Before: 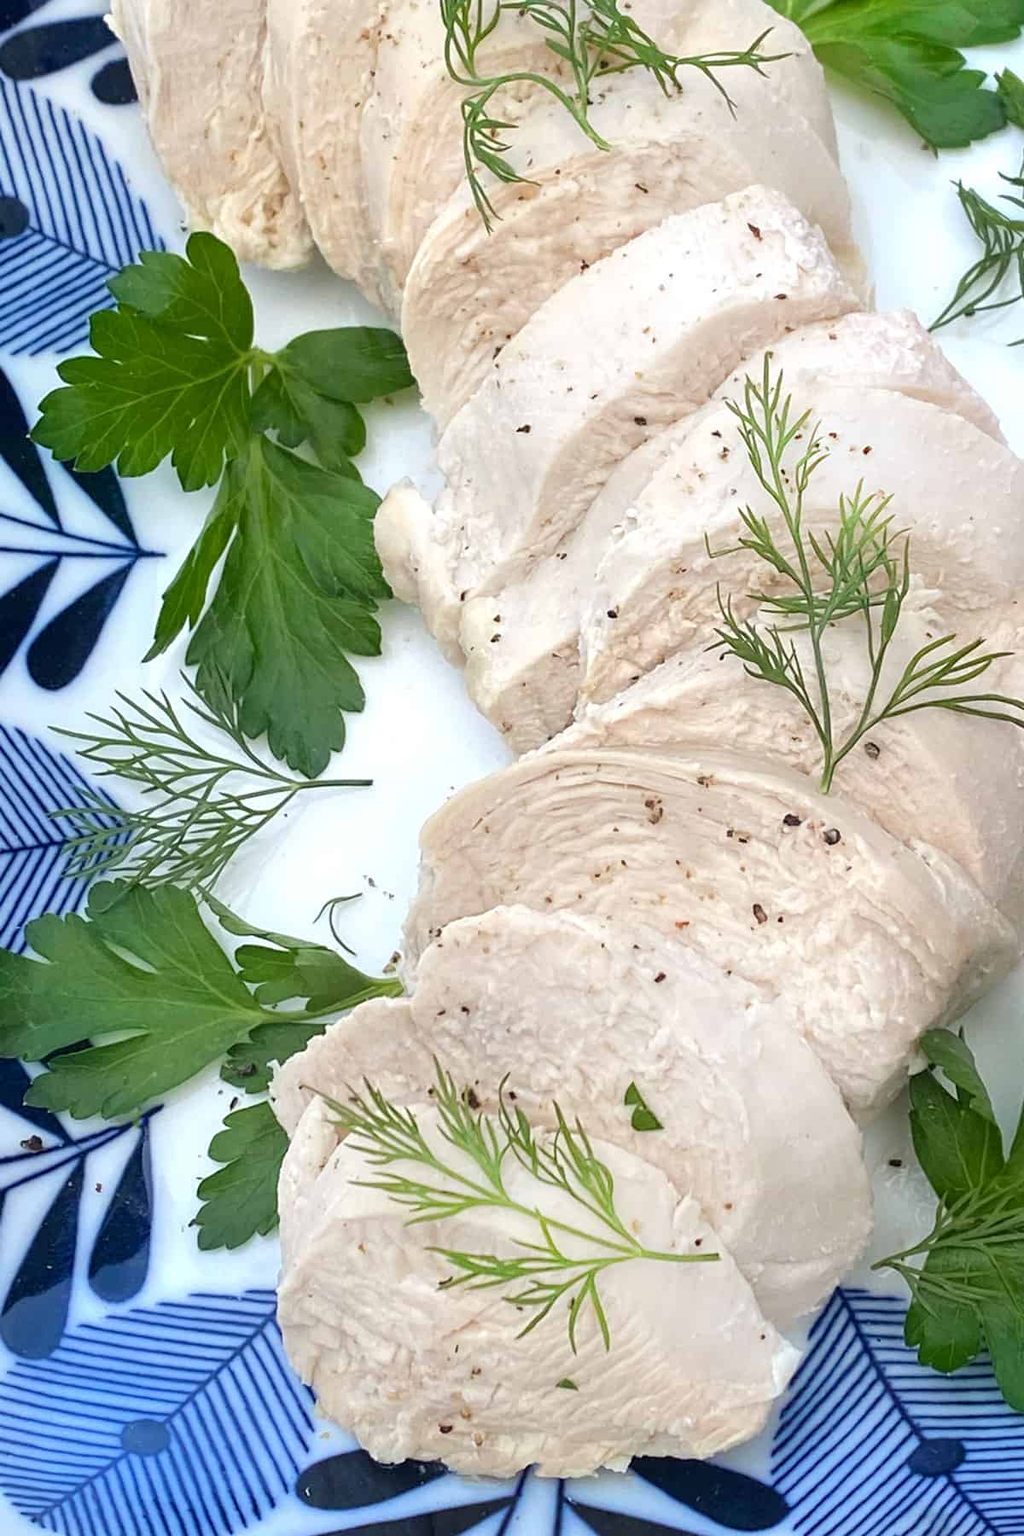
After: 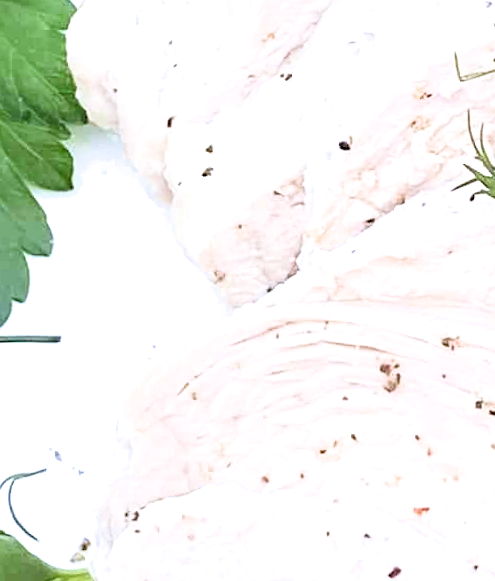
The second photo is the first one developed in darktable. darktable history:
crop: left 31.751%, top 32.172%, right 27.8%, bottom 35.83%
rotate and perspective: rotation 0.8°, automatic cropping off
exposure: exposure 1 EV, compensate highlight preservation false
filmic rgb: black relative exposure -4.91 EV, white relative exposure 2.84 EV, hardness 3.7
white balance: red 0.967, blue 1.119, emerald 0.756
